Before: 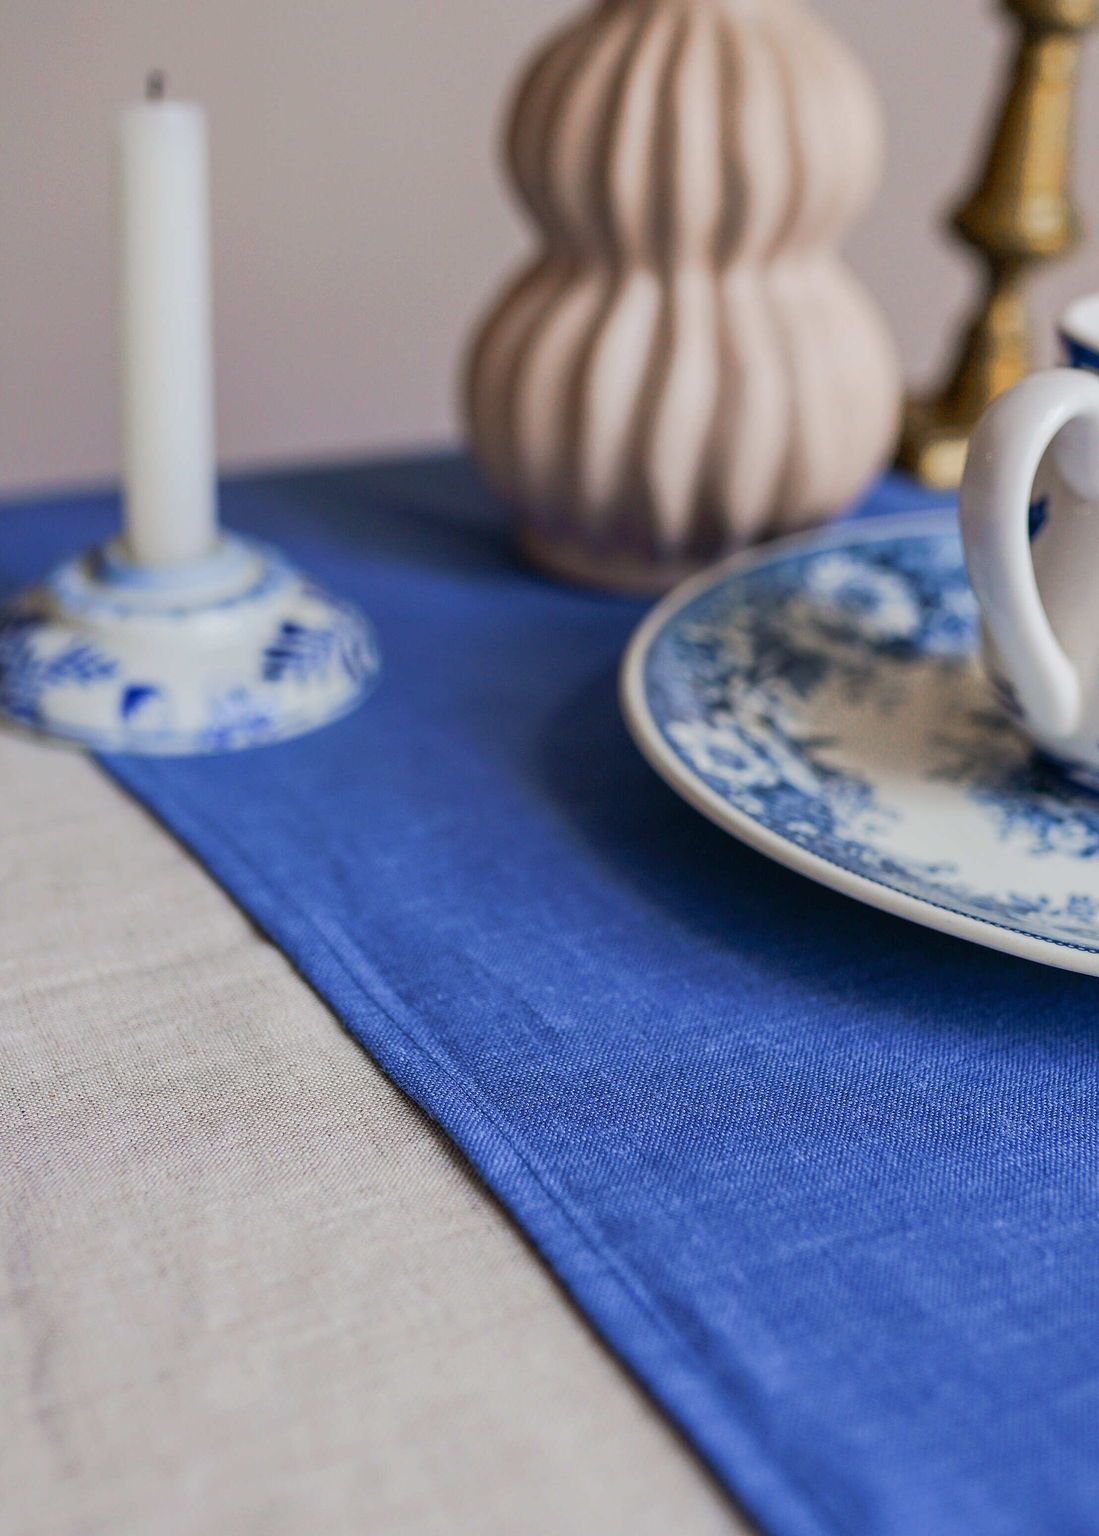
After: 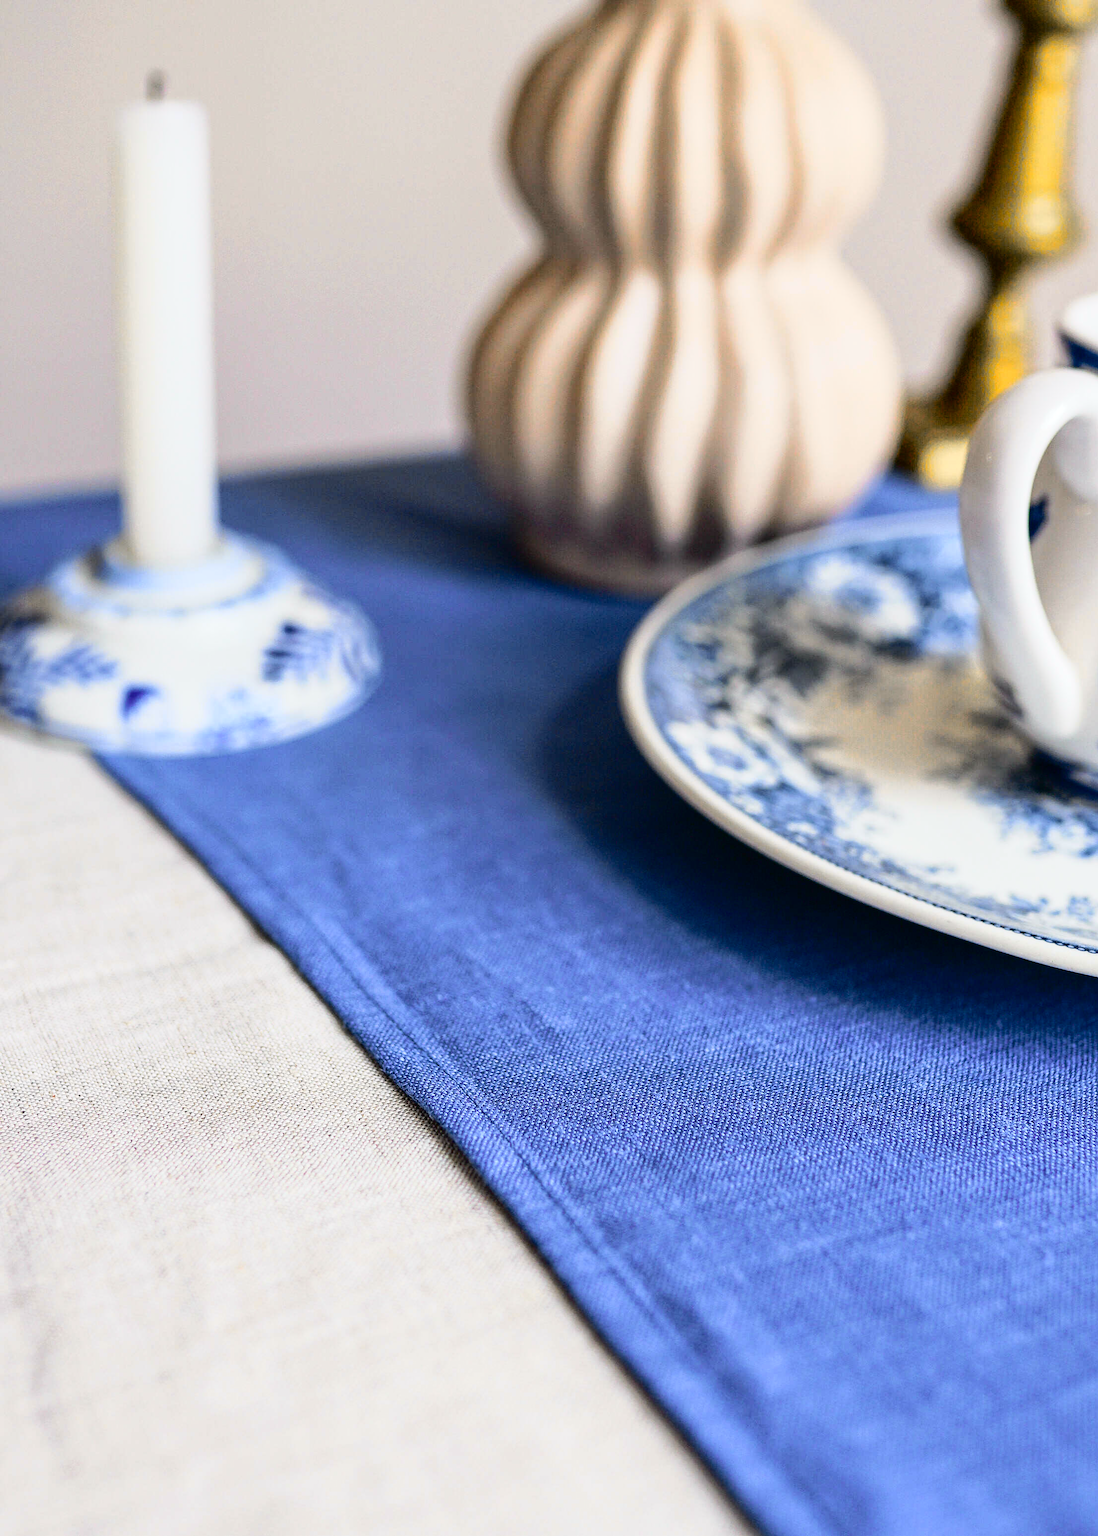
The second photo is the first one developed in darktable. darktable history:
tone curve: curves: ch0 [(0, 0) (0.136, 0.071) (0.346, 0.366) (0.489, 0.573) (0.66, 0.748) (0.858, 0.926) (1, 0.977)]; ch1 [(0, 0) (0.353, 0.344) (0.45, 0.46) (0.498, 0.498) (0.521, 0.512) (0.563, 0.559) (0.592, 0.605) (0.641, 0.673) (1, 1)]; ch2 [(0, 0) (0.333, 0.346) (0.375, 0.375) (0.424, 0.43) (0.476, 0.492) (0.502, 0.502) (0.524, 0.531) (0.579, 0.61) (0.612, 0.644) (0.641, 0.722) (1, 1)], color space Lab, independent channels, preserve colors none
exposure: black level correction 0.001, exposure 0.5 EV, compensate exposure bias true, compensate highlight preservation false
